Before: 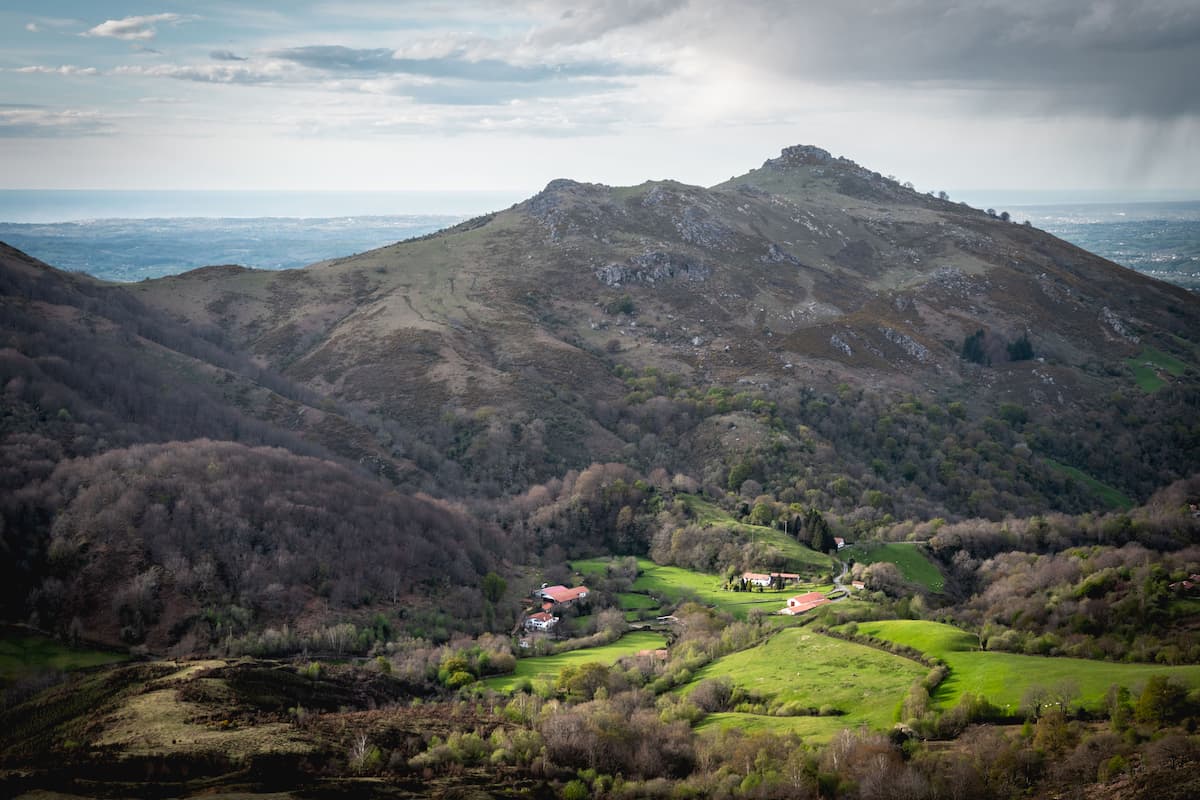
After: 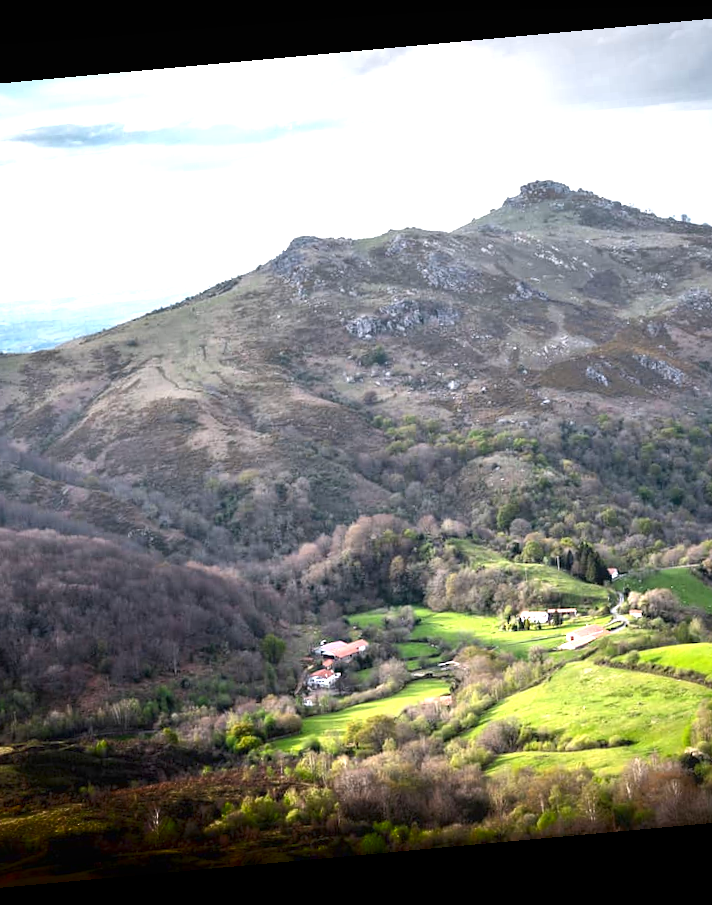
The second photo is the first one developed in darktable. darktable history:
crop: left 21.496%, right 22.254%
exposure: black level correction 0, exposure 1.1 EV, compensate exposure bias true, compensate highlight preservation false
white balance: red 1.004, blue 1.024
local contrast: mode bilateral grid, contrast 20, coarseness 50, detail 120%, midtone range 0.2
rotate and perspective: rotation -5.2°, automatic cropping off
shadows and highlights: shadows -88.03, highlights -35.45, shadows color adjustment 99.15%, highlights color adjustment 0%, soften with gaussian
